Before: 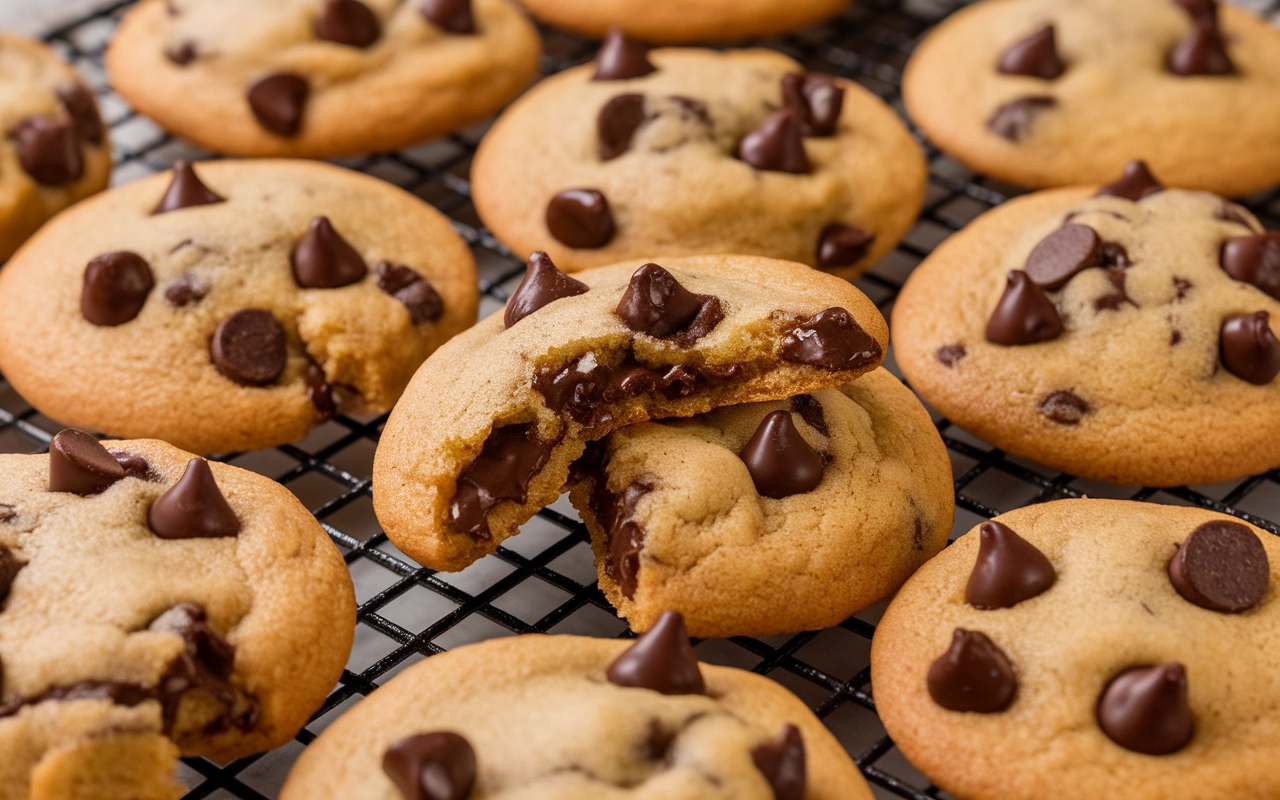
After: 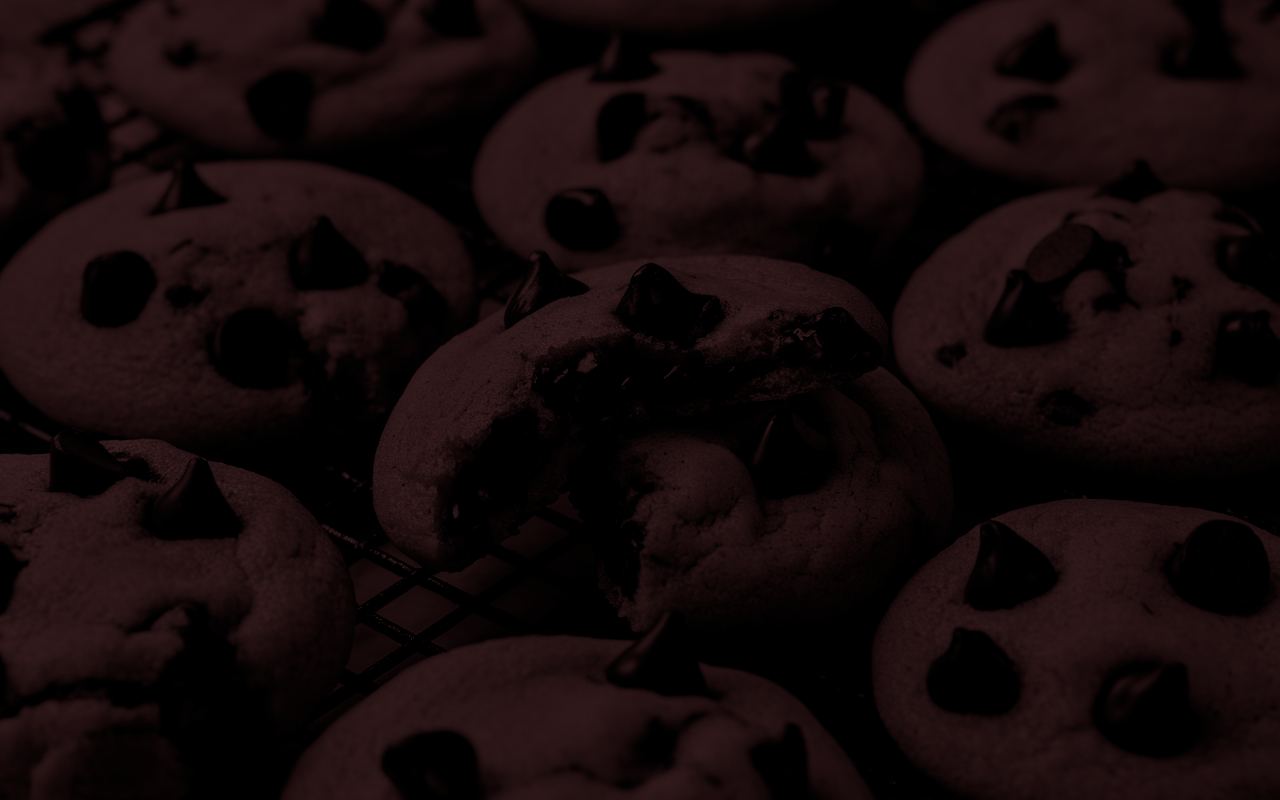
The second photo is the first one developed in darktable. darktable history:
split-toning: on, module defaults
bloom: on, module defaults
tone equalizer: -8 EV -2 EV, -7 EV -2 EV, -6 EV -2 EV, -5 EV -2 EV, -4 EV -2 EV, -3 EV -2 EV, -2 EV -2 EV, -1 EV -1.63 EV, +0 EV -2 EV
contrast brightness saturation: contrast 0.02, brightness -1, saturation -1
